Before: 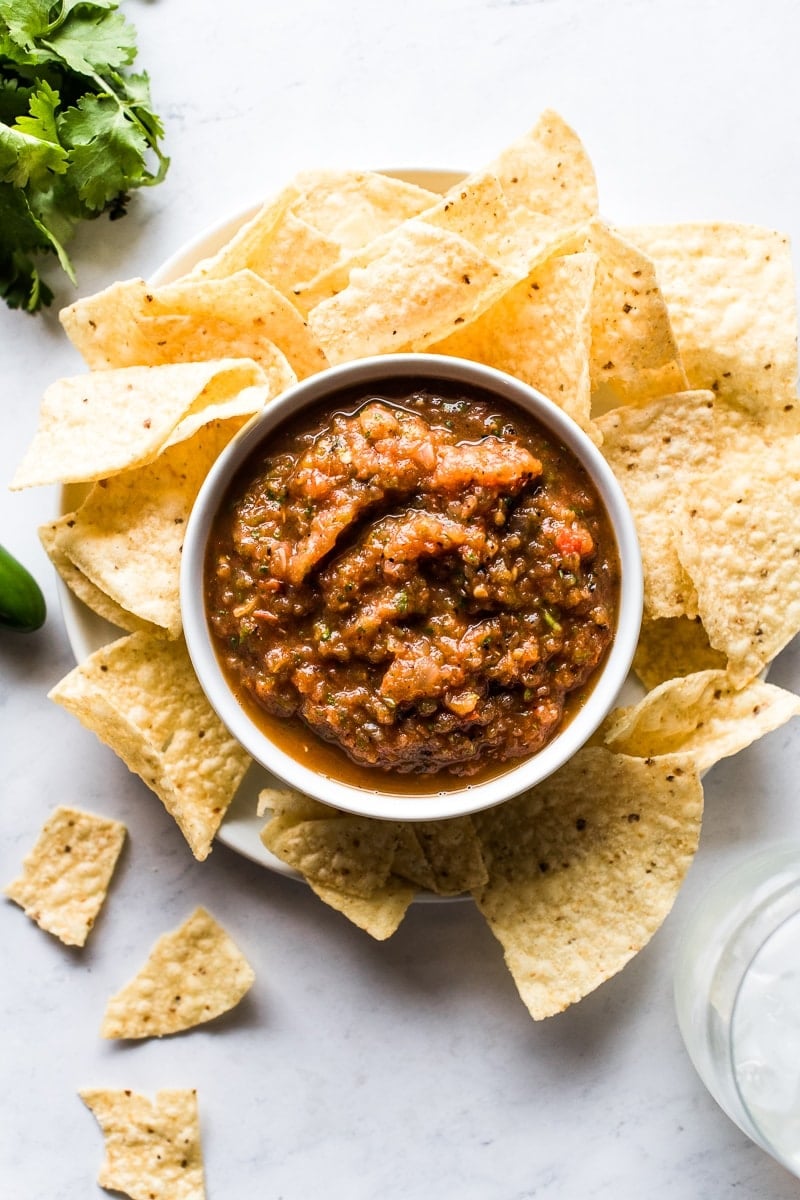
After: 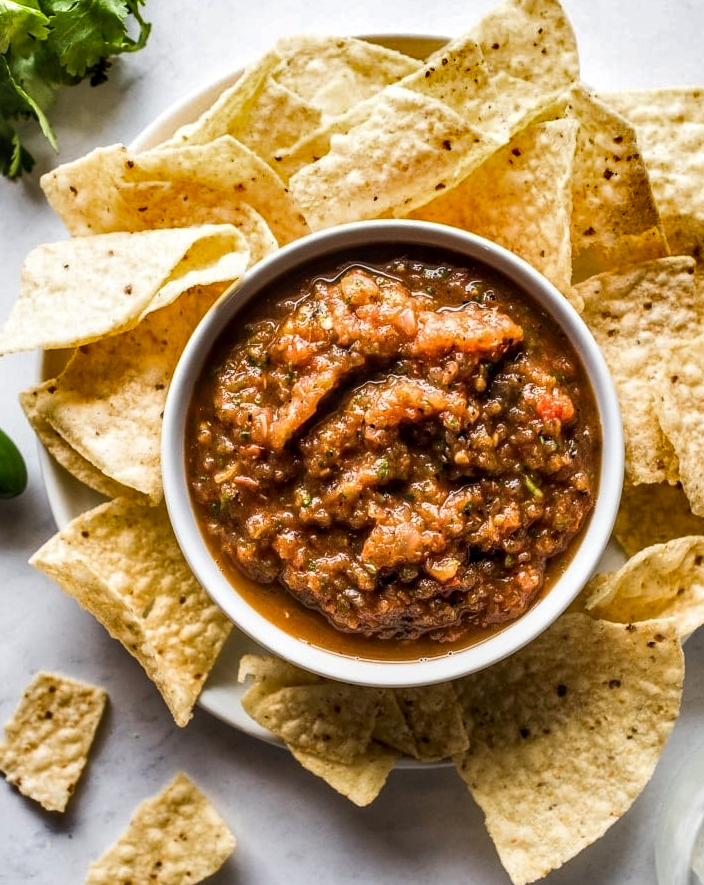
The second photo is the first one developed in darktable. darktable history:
local contrast: on, module defaults
crop and rotate: left 2.455%, top 11.171%, right 9.5%, bottom 15.011%
shadows and highlights: radius 101.81, shadows 50.68, highlights -65.41, soften with gaussian
